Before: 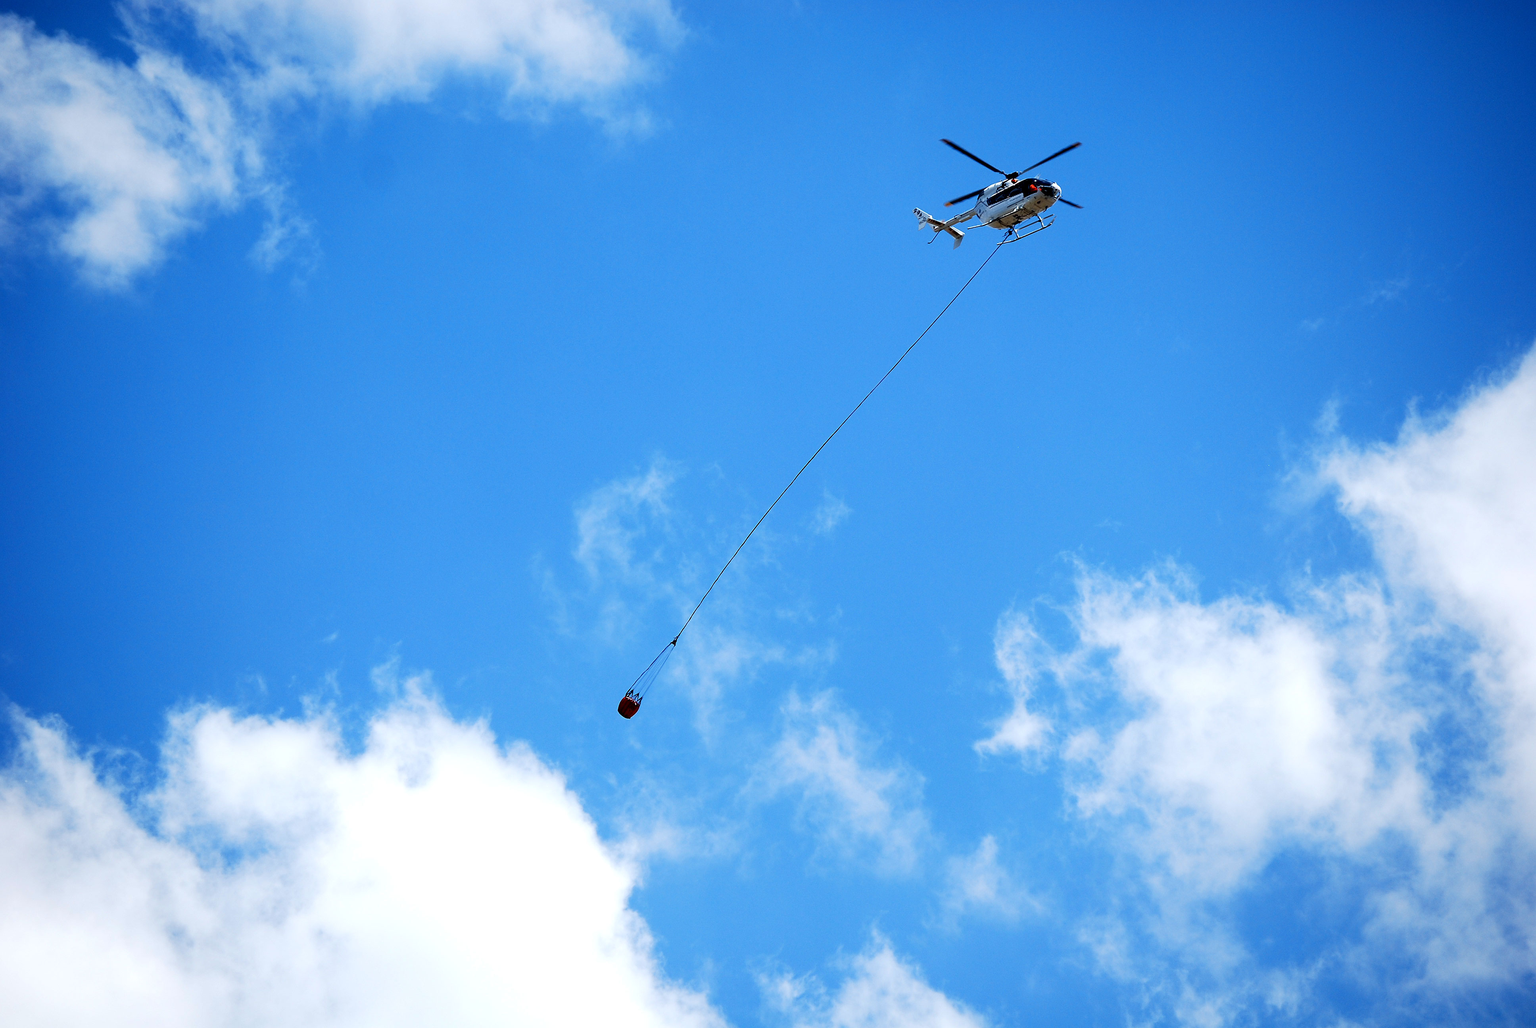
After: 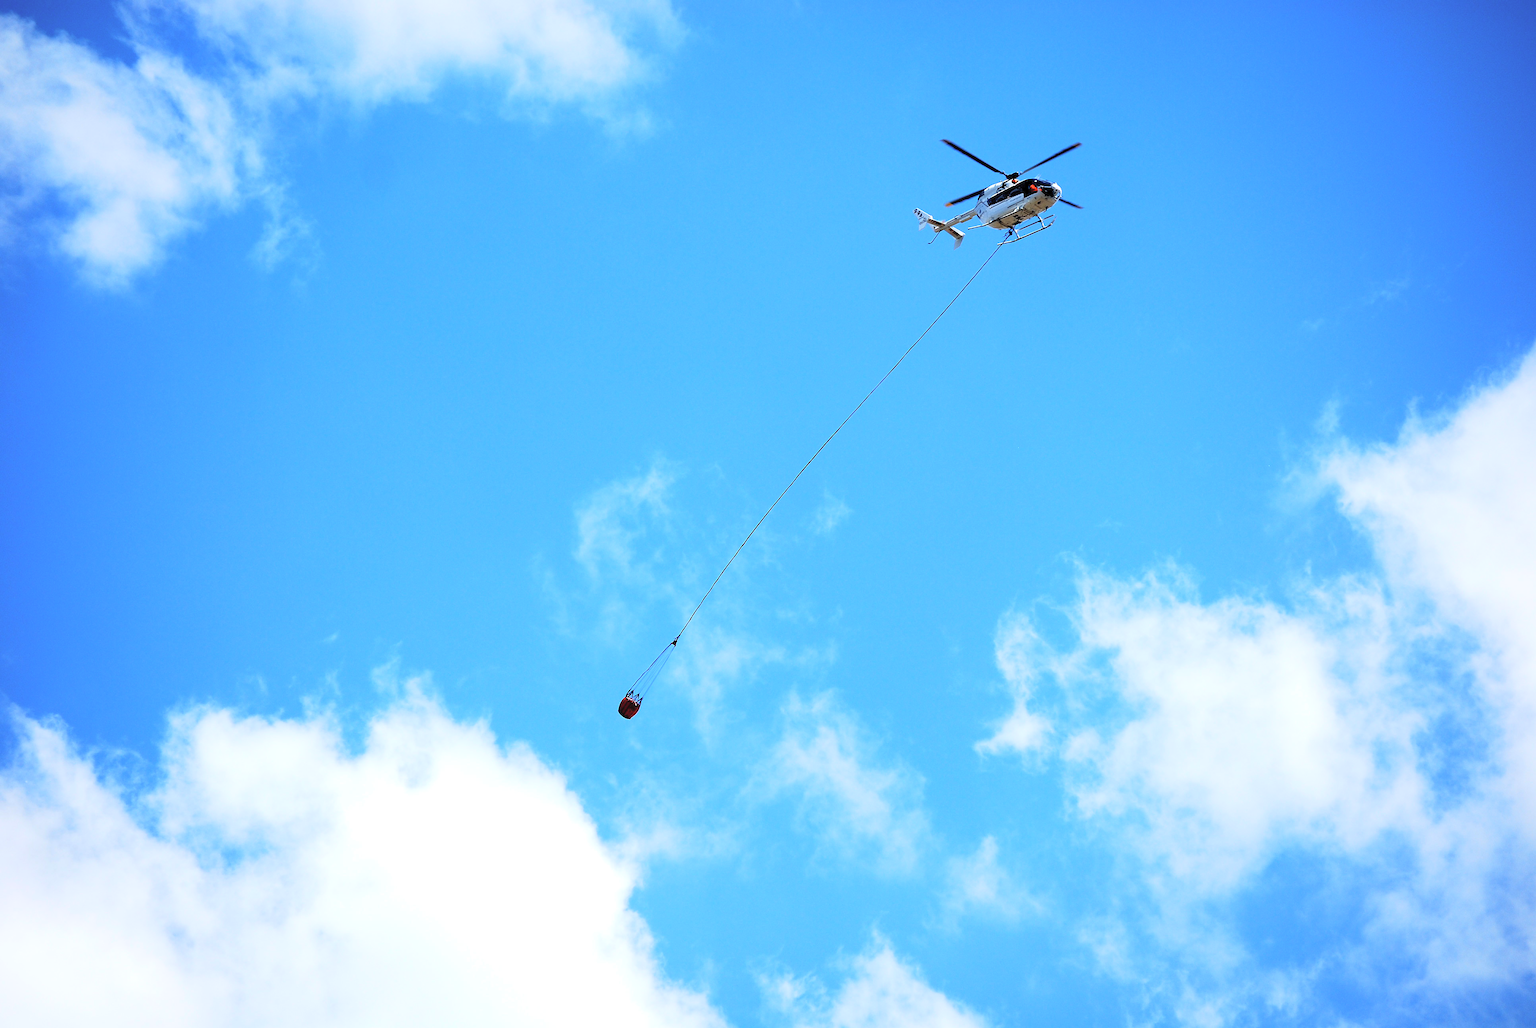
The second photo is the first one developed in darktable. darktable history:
contrast brightness saturation: contrast 0.103, brightness 0.301, saturation 0.146
